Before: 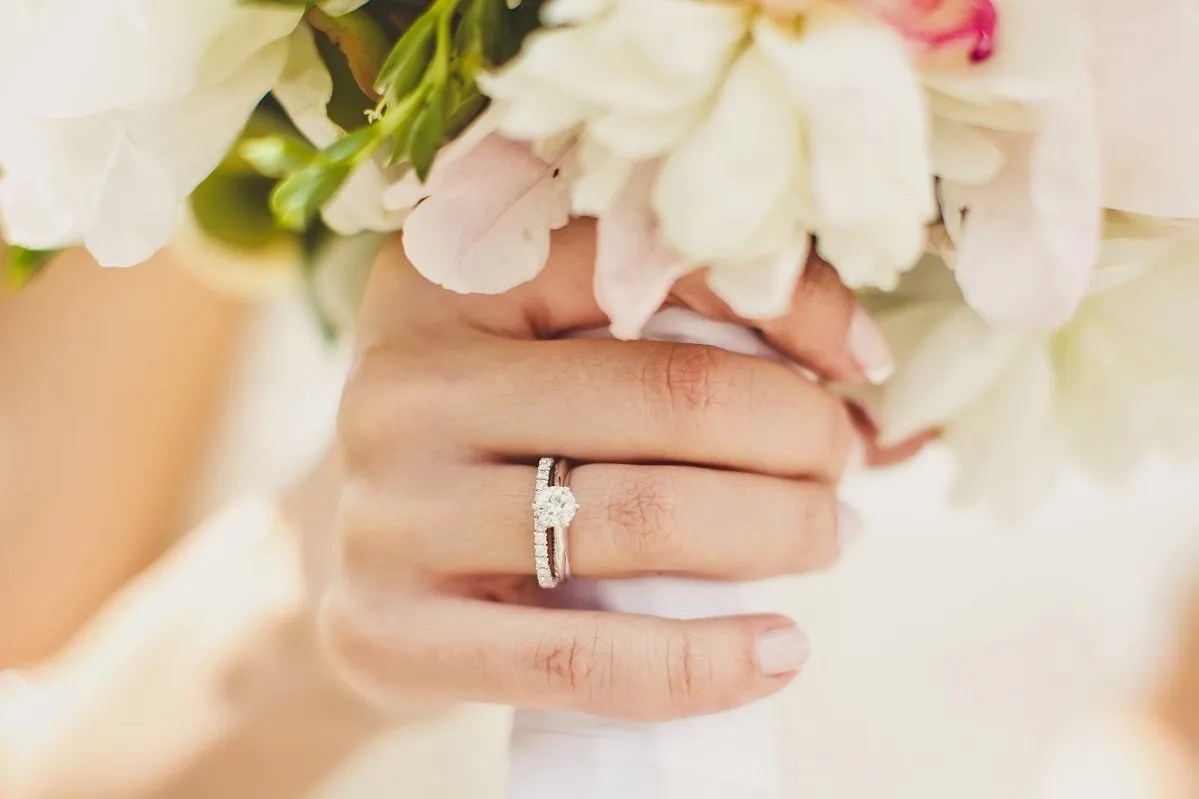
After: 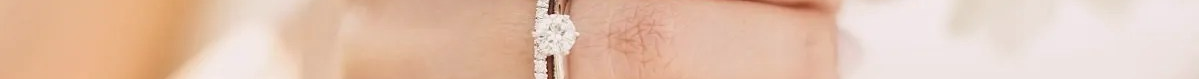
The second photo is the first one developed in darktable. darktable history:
color correction: highlights a* 3.12, highlights b* -1.55, shadows a* -0.101, shadows b* 2.52, saturation 0.98
crop and rotate: top 59.084%, bottom 30.916%
